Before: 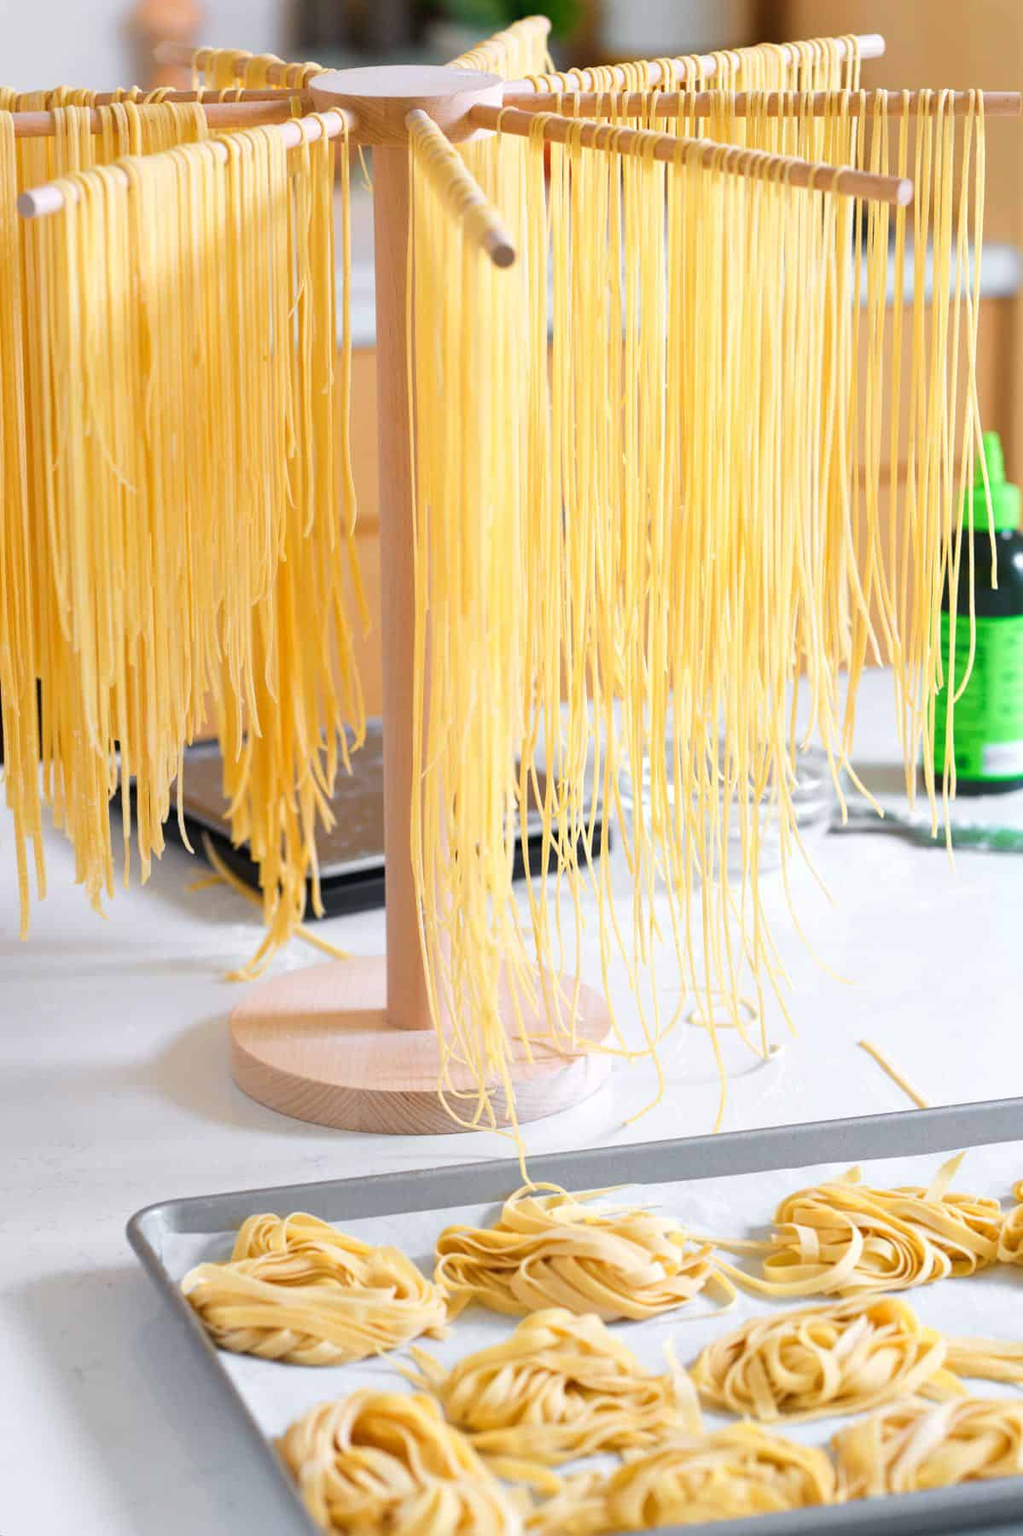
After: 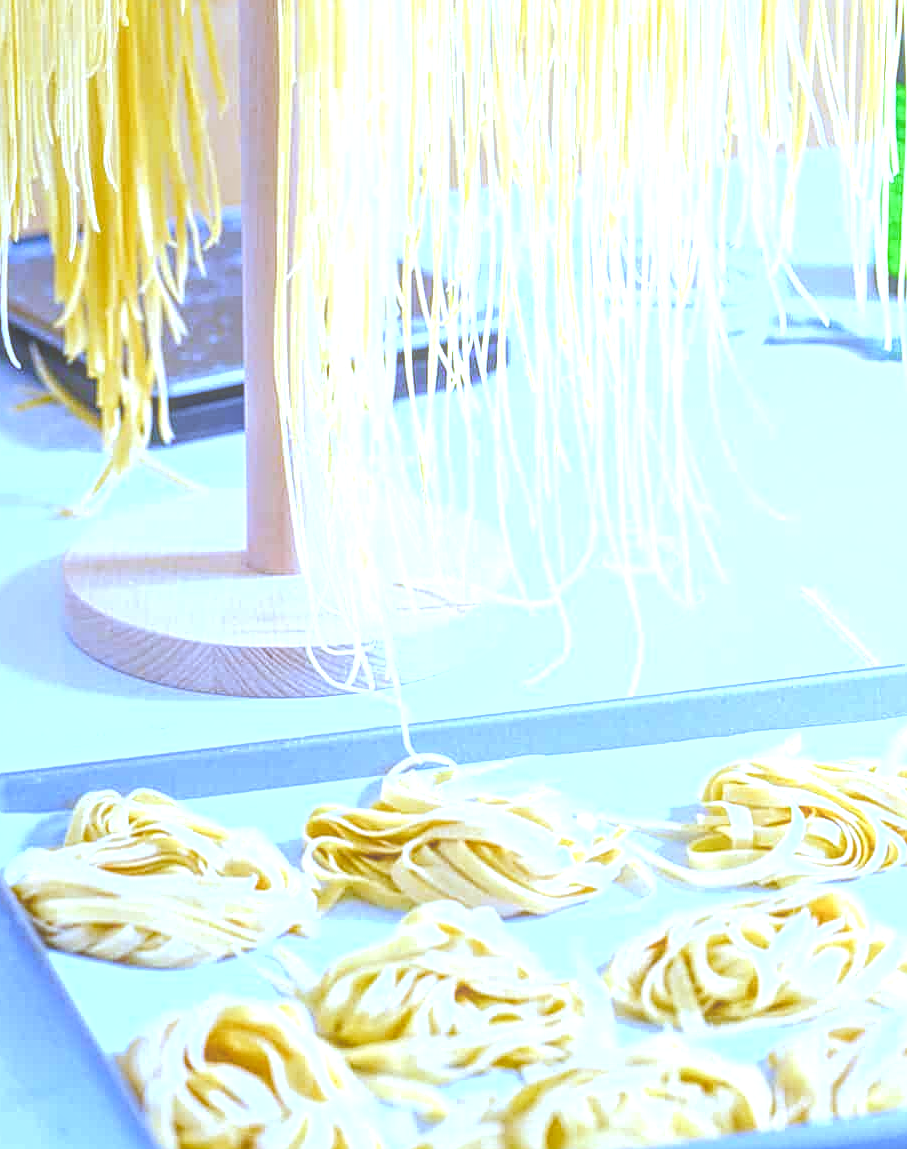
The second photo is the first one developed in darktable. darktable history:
color balance rgb: perceptual saturation grading › global saturation 25%, perceptual saturation grading › highlights -50%, perceptual saturation grading › shadows 30%, perceptual brilliance grading › global brilliance 12%, global vibrance 20%
crop and rotate: left 17.299%, top 35.115%, right 7.015%, bottom 1.024%
tone equalizer: -8 EV -0.417 EV, -7 EV -0.389 EV, -6 EV -0.333 EV, -5 EV -0.222 EV, -3 EV 0.222 EV, -2 EV 0.333 EV, -1 EV 0.389 EV, +0 EV 0.417 EV, edges refinement/feathering 500, mask exposure compensation -1.57 EV, preserve details no
white balance: red 0.766, blue 1.537
local contrast: highlights 73%, shadows 15%, midtone range 0.197
sharpen: on, module defaults
exposure: exposure 0.02 EV, compensate highlight preservation false
color zones: curves: ch0 [(0, 0.5) (0.143, 0.5) (0.286, 0.5) (0.429, 0.5) (0.571, 0.5) (0.714, 0.476) (0.857, 0.5) (1, 0.5)]; ch2 [(0, 0.5) (0.143, 0.5) (0.286, 0.5) (0.429, 0.5) (0.571, 0.5) (0.714, 0.487) (0.857, 0.5) (1, 0.5)]
